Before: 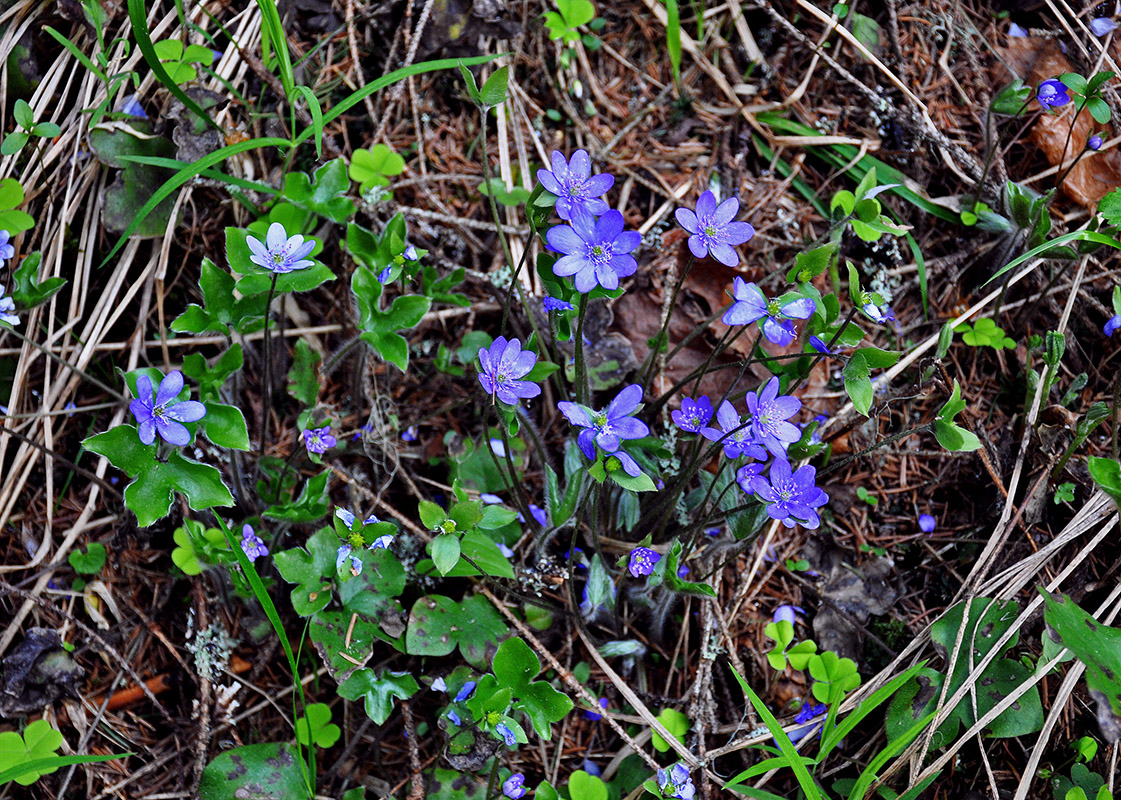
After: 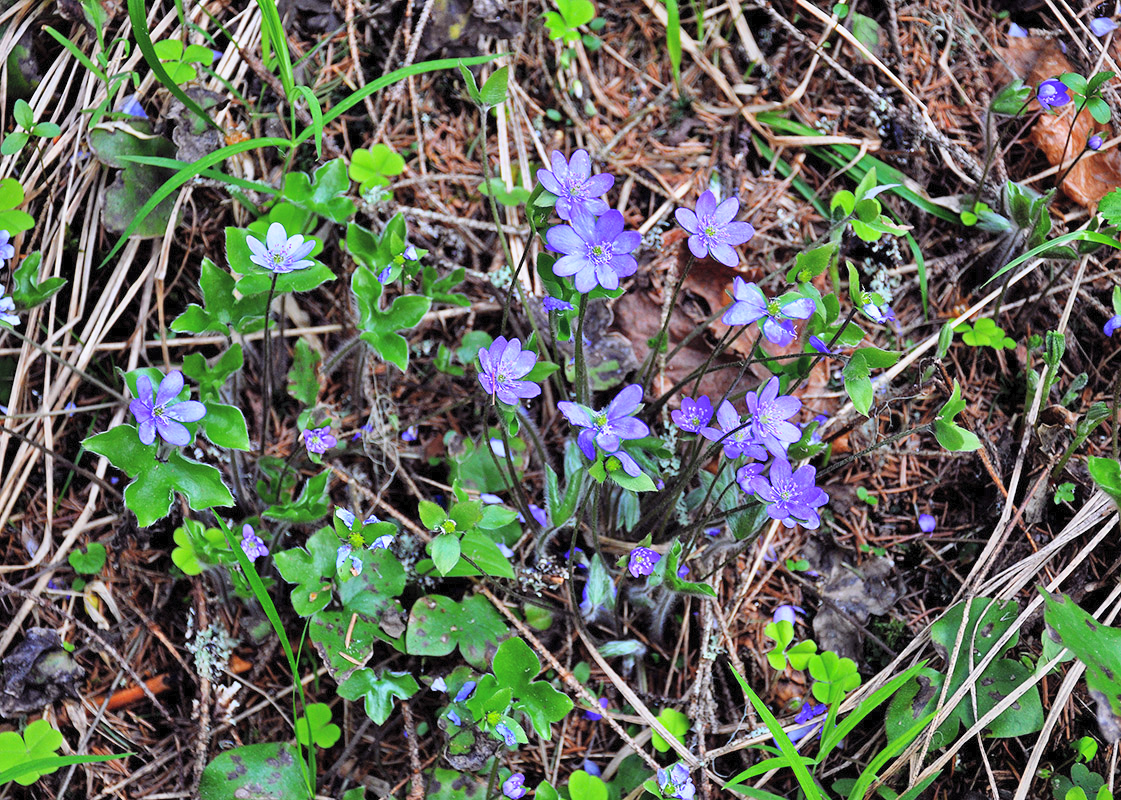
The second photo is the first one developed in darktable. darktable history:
contrast brightness saturation: contrast 0.095, brightness 0.293, saturation 0.137
